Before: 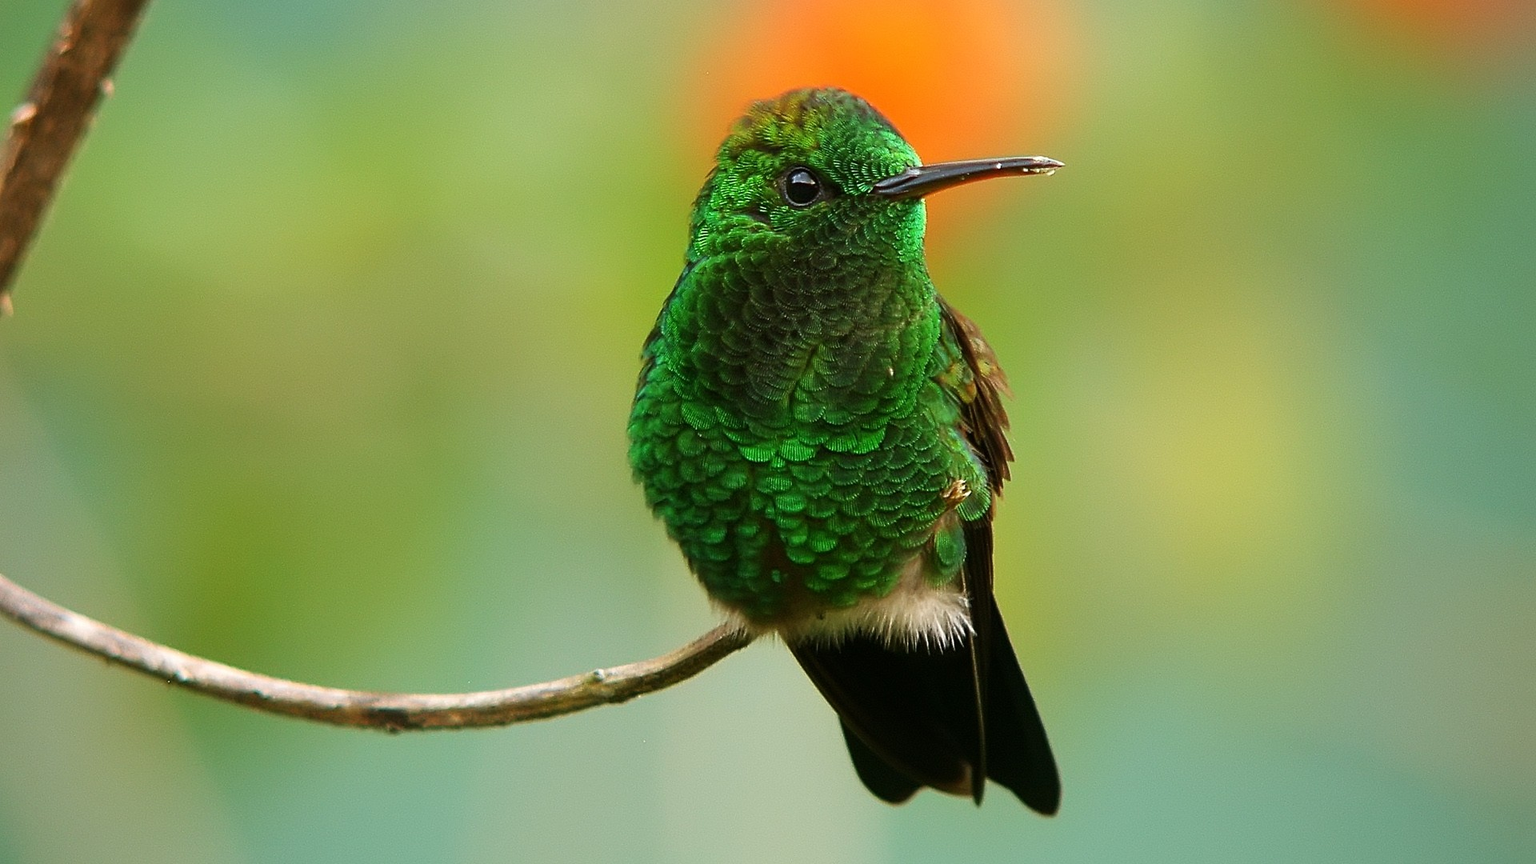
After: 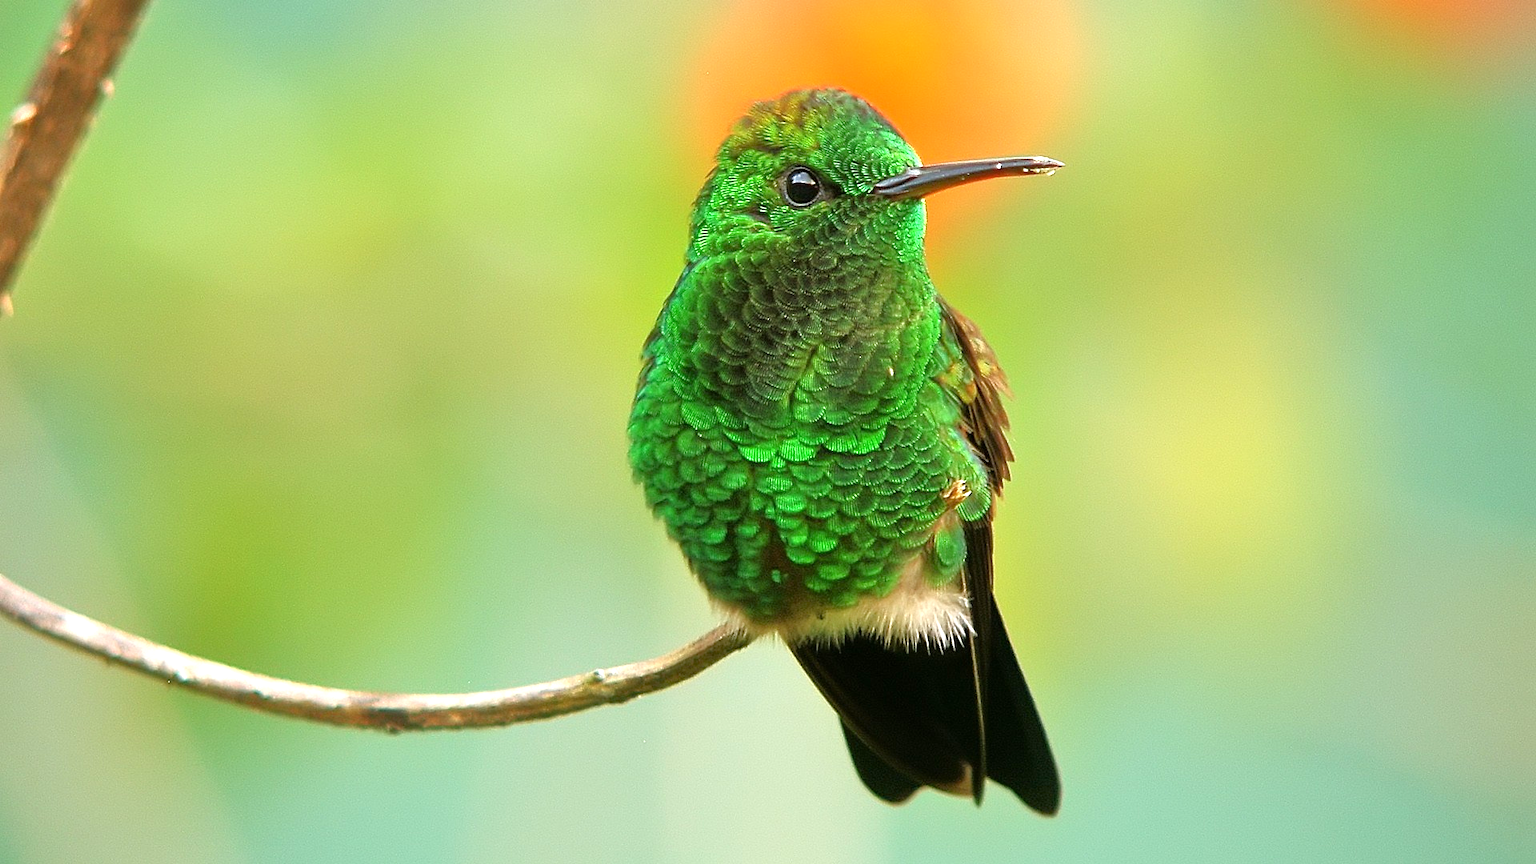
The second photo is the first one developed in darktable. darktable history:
tone equalizer: -7 EV 0.15 EV, -6 EV 0.6 EV, -5 EV 1.15 EV, -4 EV 1.33 EV, -3 EV 1.15 EV, -2 EV 0.6 EV, -1 EV 0.15 EV, mask exposure compensation -0.5 EV
exposure: exposure 0.6 EV, compensate highlight preservation false
